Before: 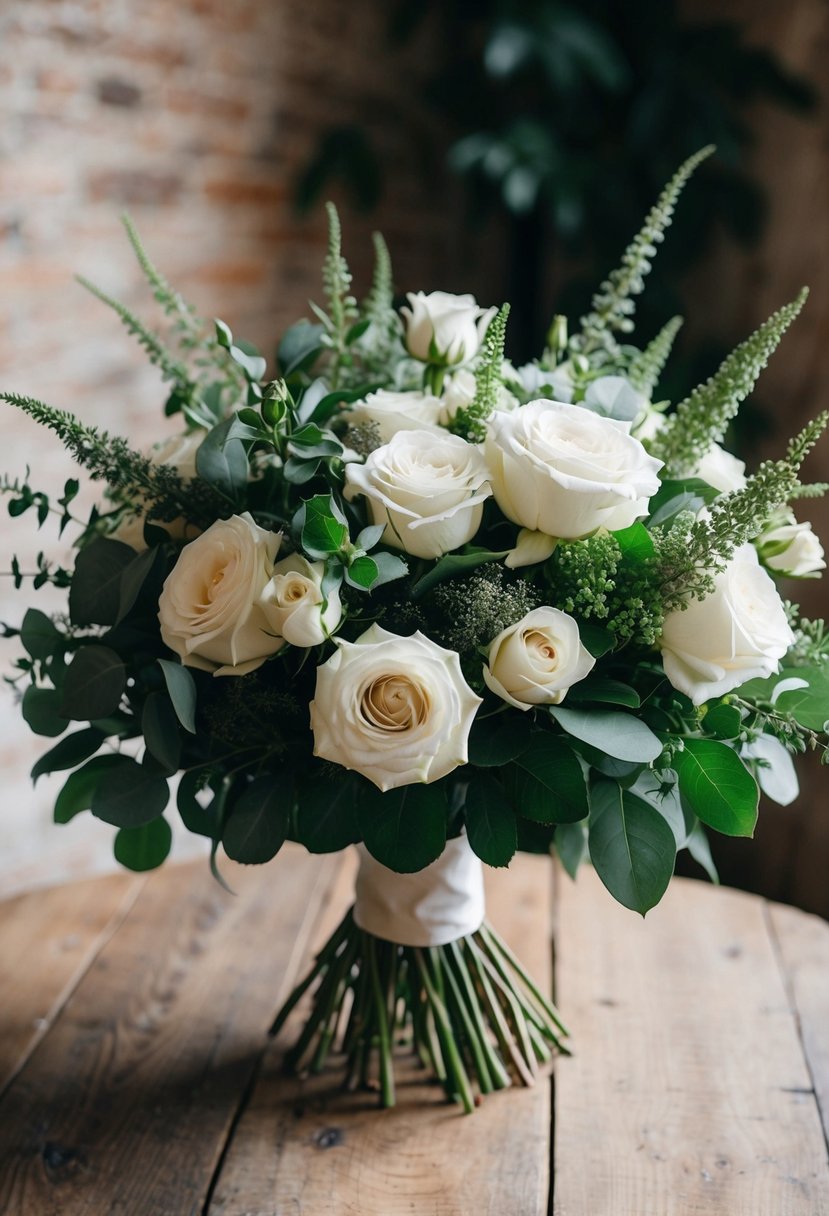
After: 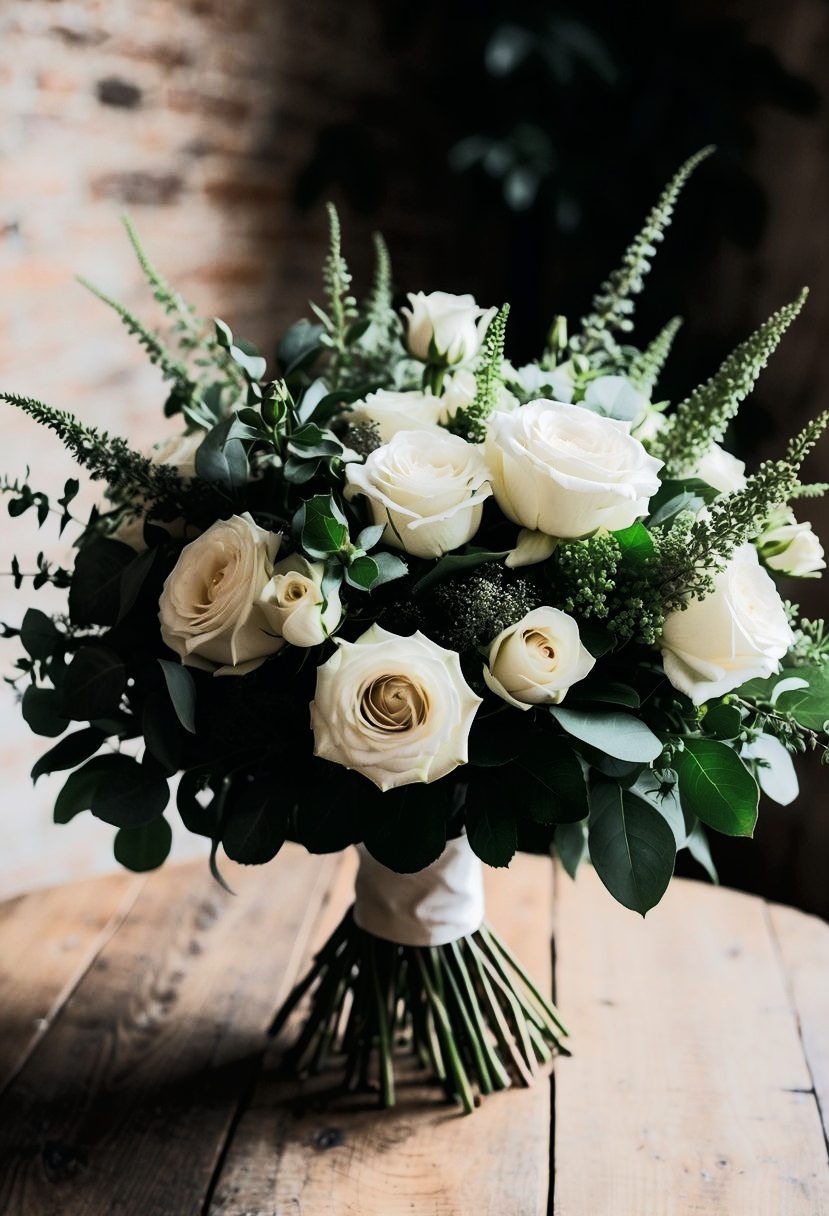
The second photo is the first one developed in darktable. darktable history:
tone curve: curves: ch0 [(0, 0) (0.003, 0.002) (0.011, 0.004) (0.025, 0.005) (0.044, 0.009) (0.069, 0.013) (0.1, 0.017) (0.136, 0.036) (0.177, 0.066) (0.224, 0.102) (0.277, 0.143) (0.335, 0.197) (0.399, 0.268) (0.468, 0.389) (0.543, 0.549) (0.623, 0.714) (0.709, 0.801) (0.801, 0.854) (0.898, 0.9) (1, 1)], color space Lab, linked channels, preserve colors none
